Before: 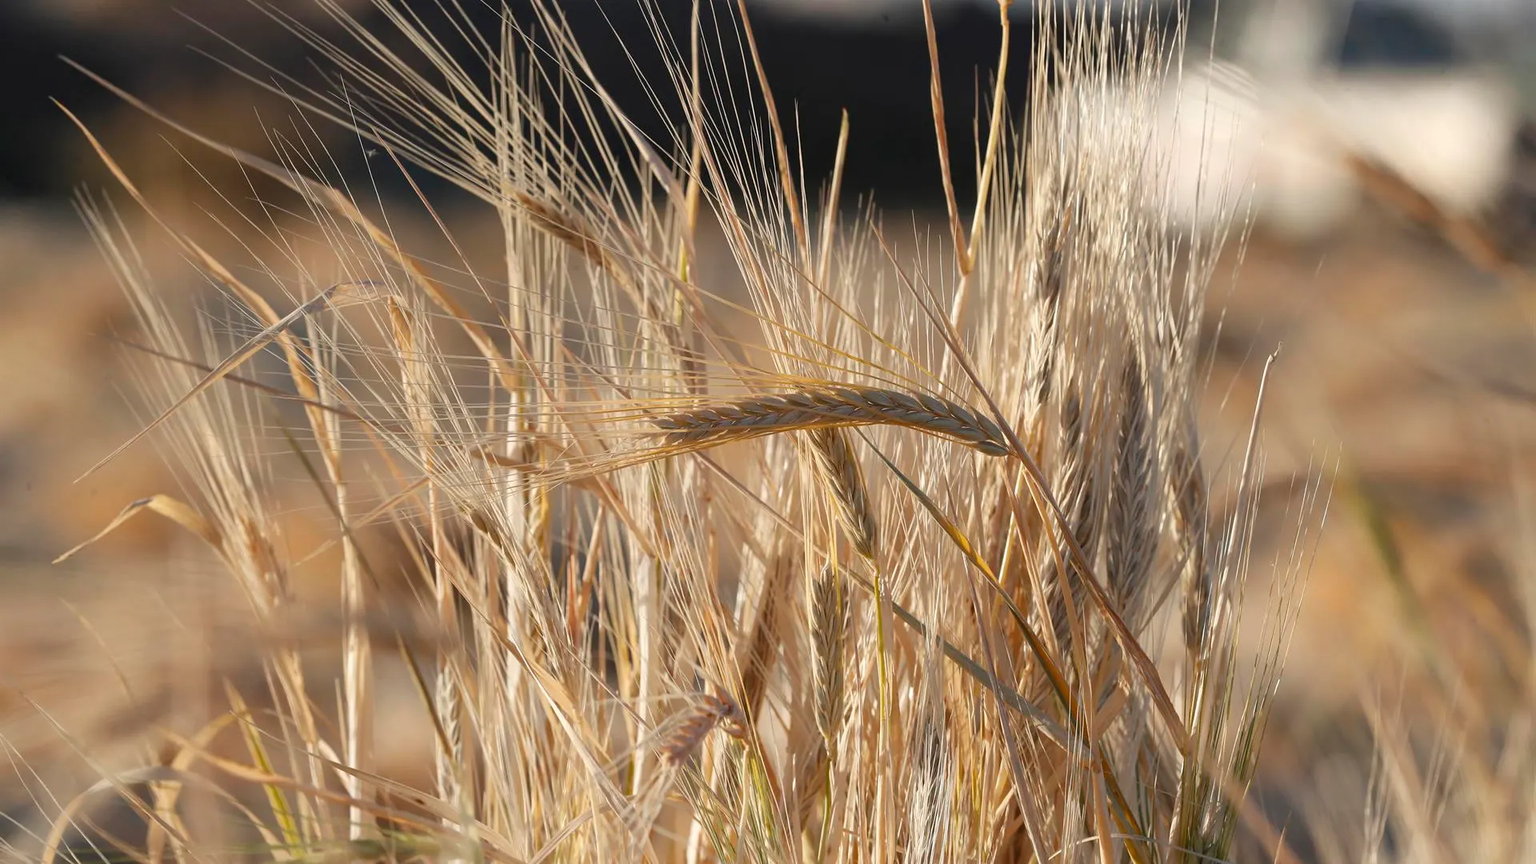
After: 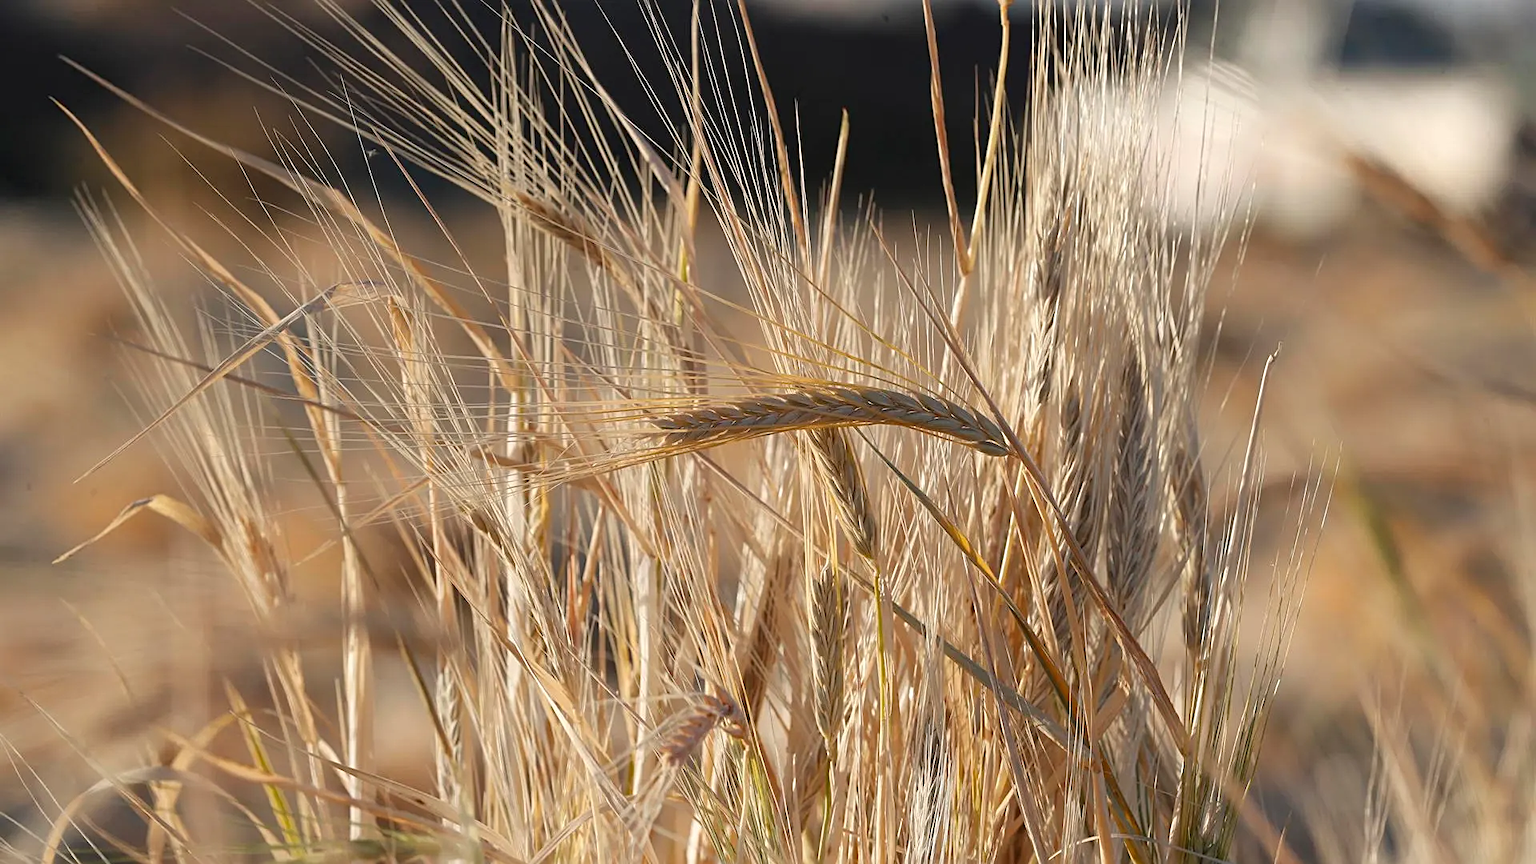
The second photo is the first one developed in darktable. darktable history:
sharpen: radius 2.171, amount 0.385, threshold 0.123
